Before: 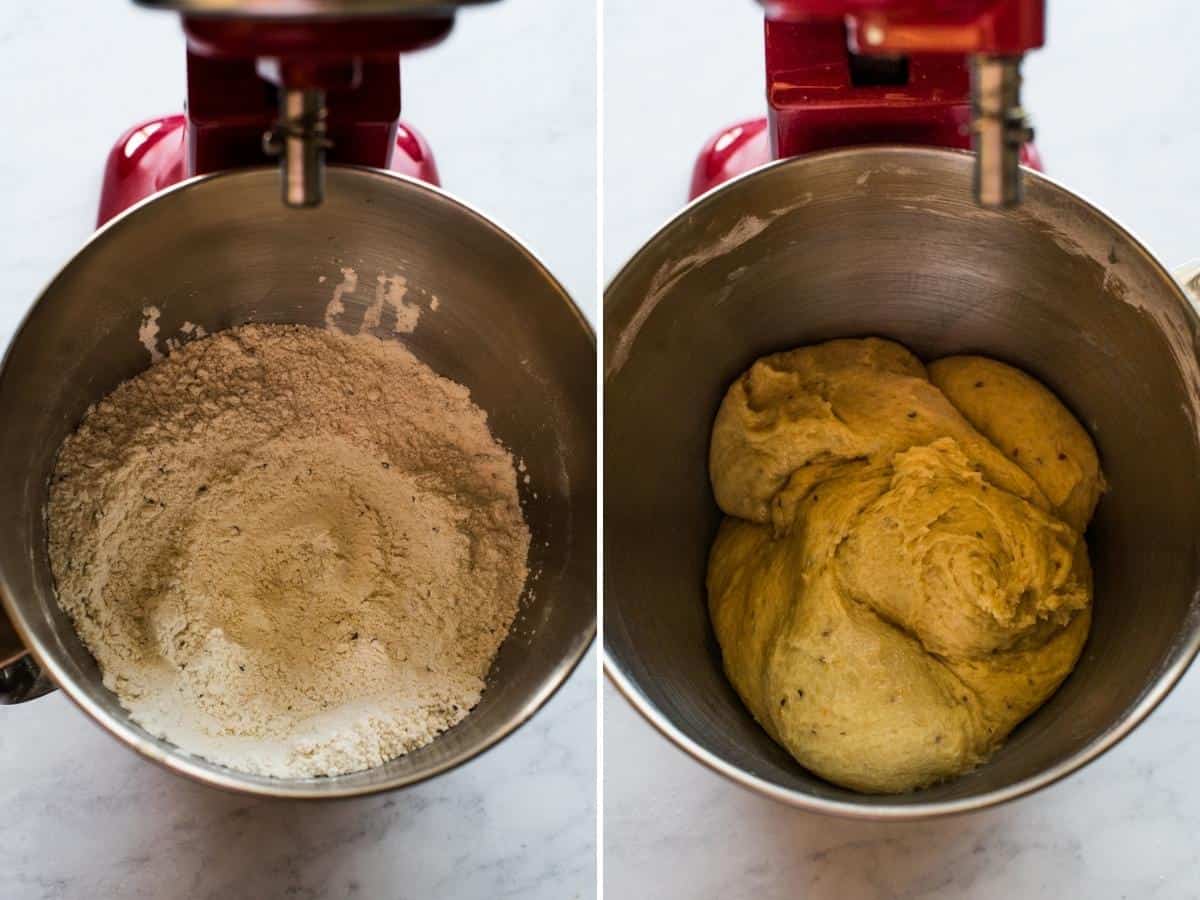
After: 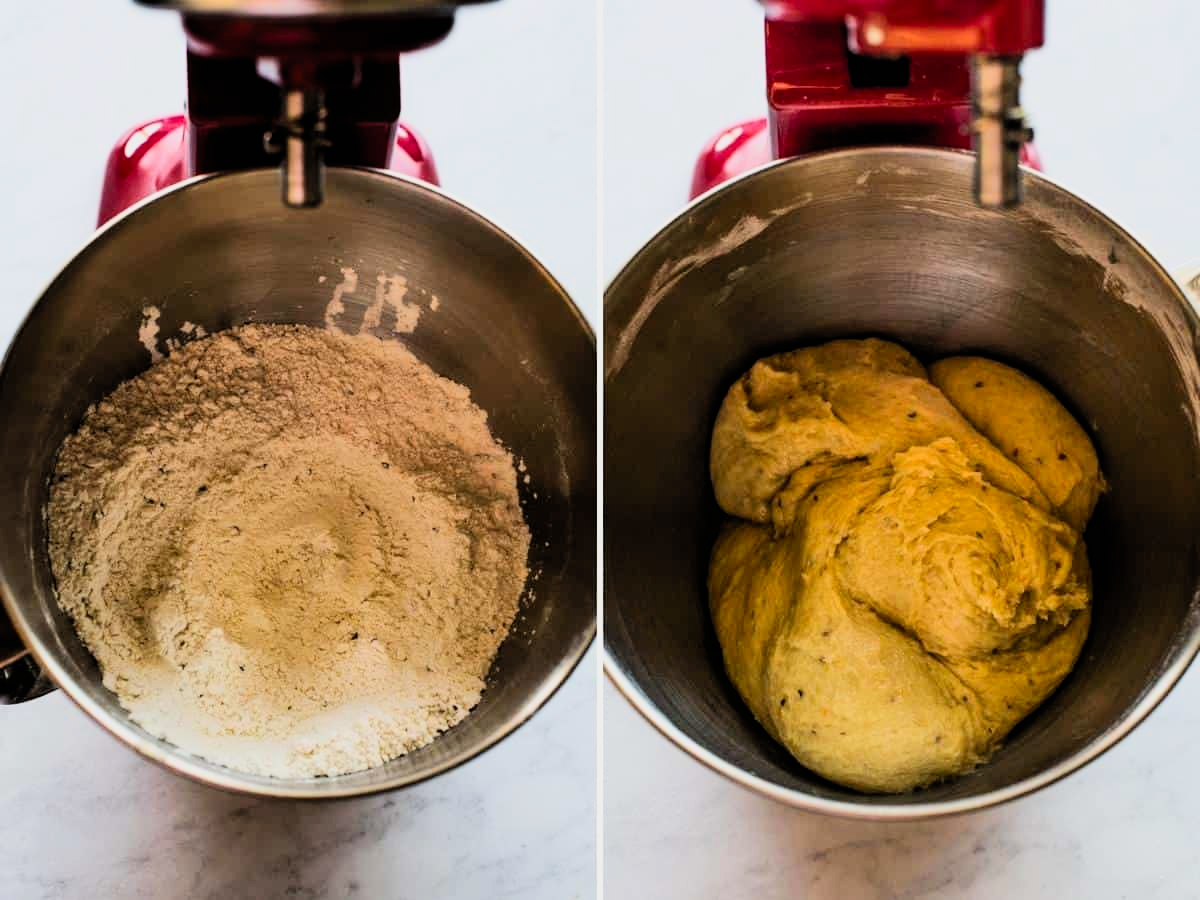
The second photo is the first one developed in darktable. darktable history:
contrast brightness saturation: contrast 0.202, brightness 0.157, saturation 0.216
tone equalizer: edges refinement/feathering 500, mask exposure compensation -1.57 EV, preserve details no
filmic rgb: black relative exposure -5 EV, white relative exposure 3.97 EV, hardness 2.88, contrast 1.095
